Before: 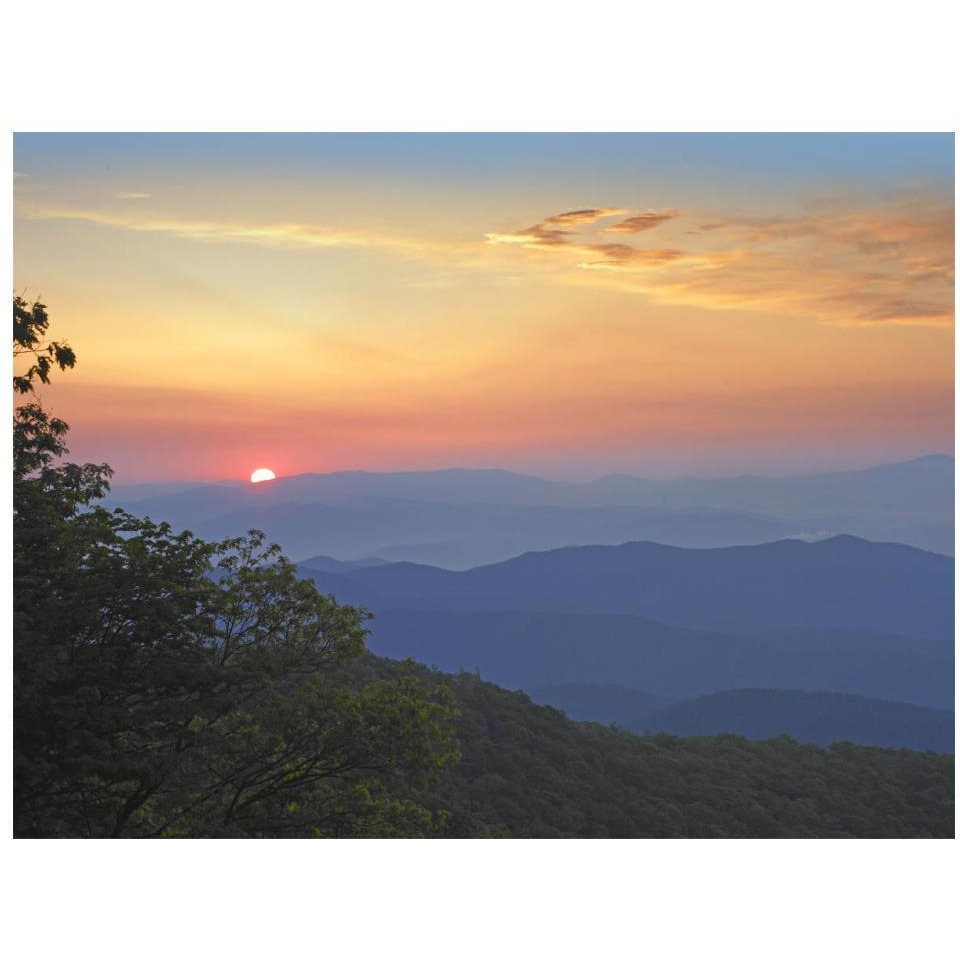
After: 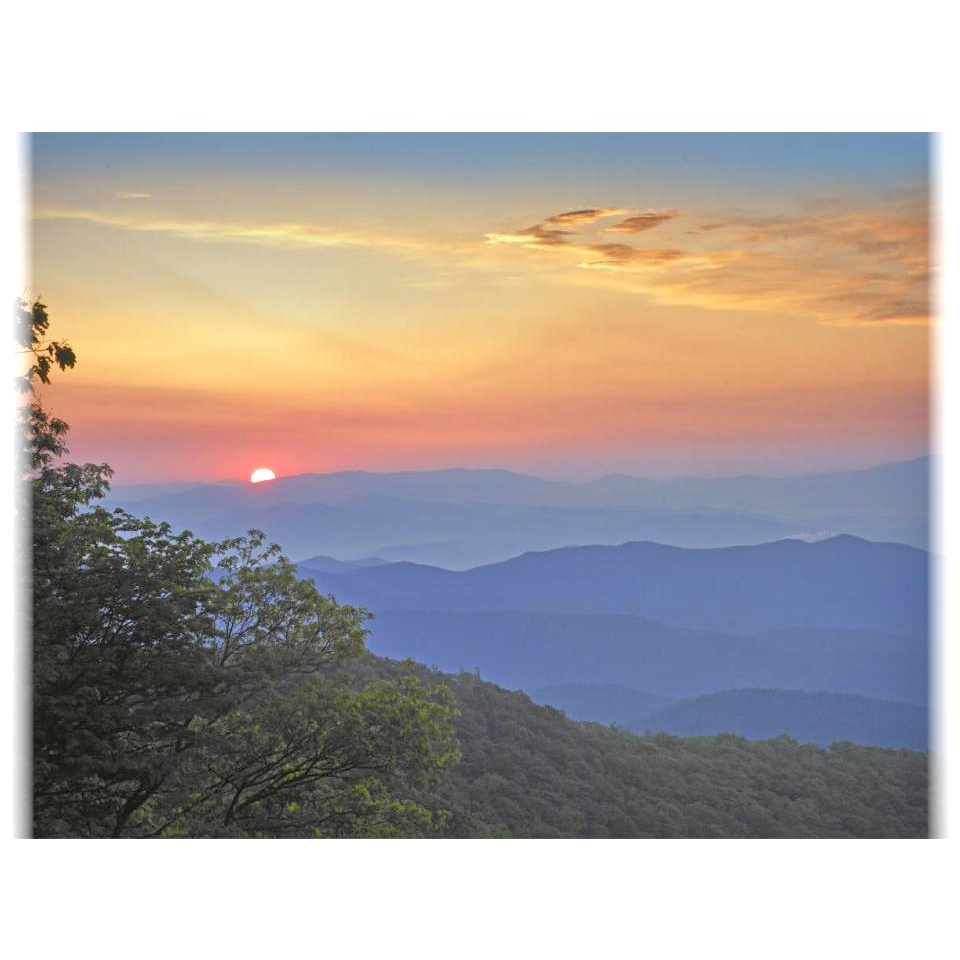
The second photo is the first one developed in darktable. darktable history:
tone equalizer: -7 EV 0.15 EV, -6 EV 0.6 EV, -5 EV 1.15 EV, -4 EV 1.33 EV, -3 EV 1.15 EV, -2 EV 0.6 EV, -1 EV 0.15 EV, mask exposure compensation -0.5 EV
shadows and highlights: shadows 37.27, highlights -28.18, soften with gaussian
vignetting: fall-off start 93%, fall-off radius 5%, brightness 1, saturation -0.49, automatic ratio true, width/height ratio 1.332, shape 0.04, unbound false
